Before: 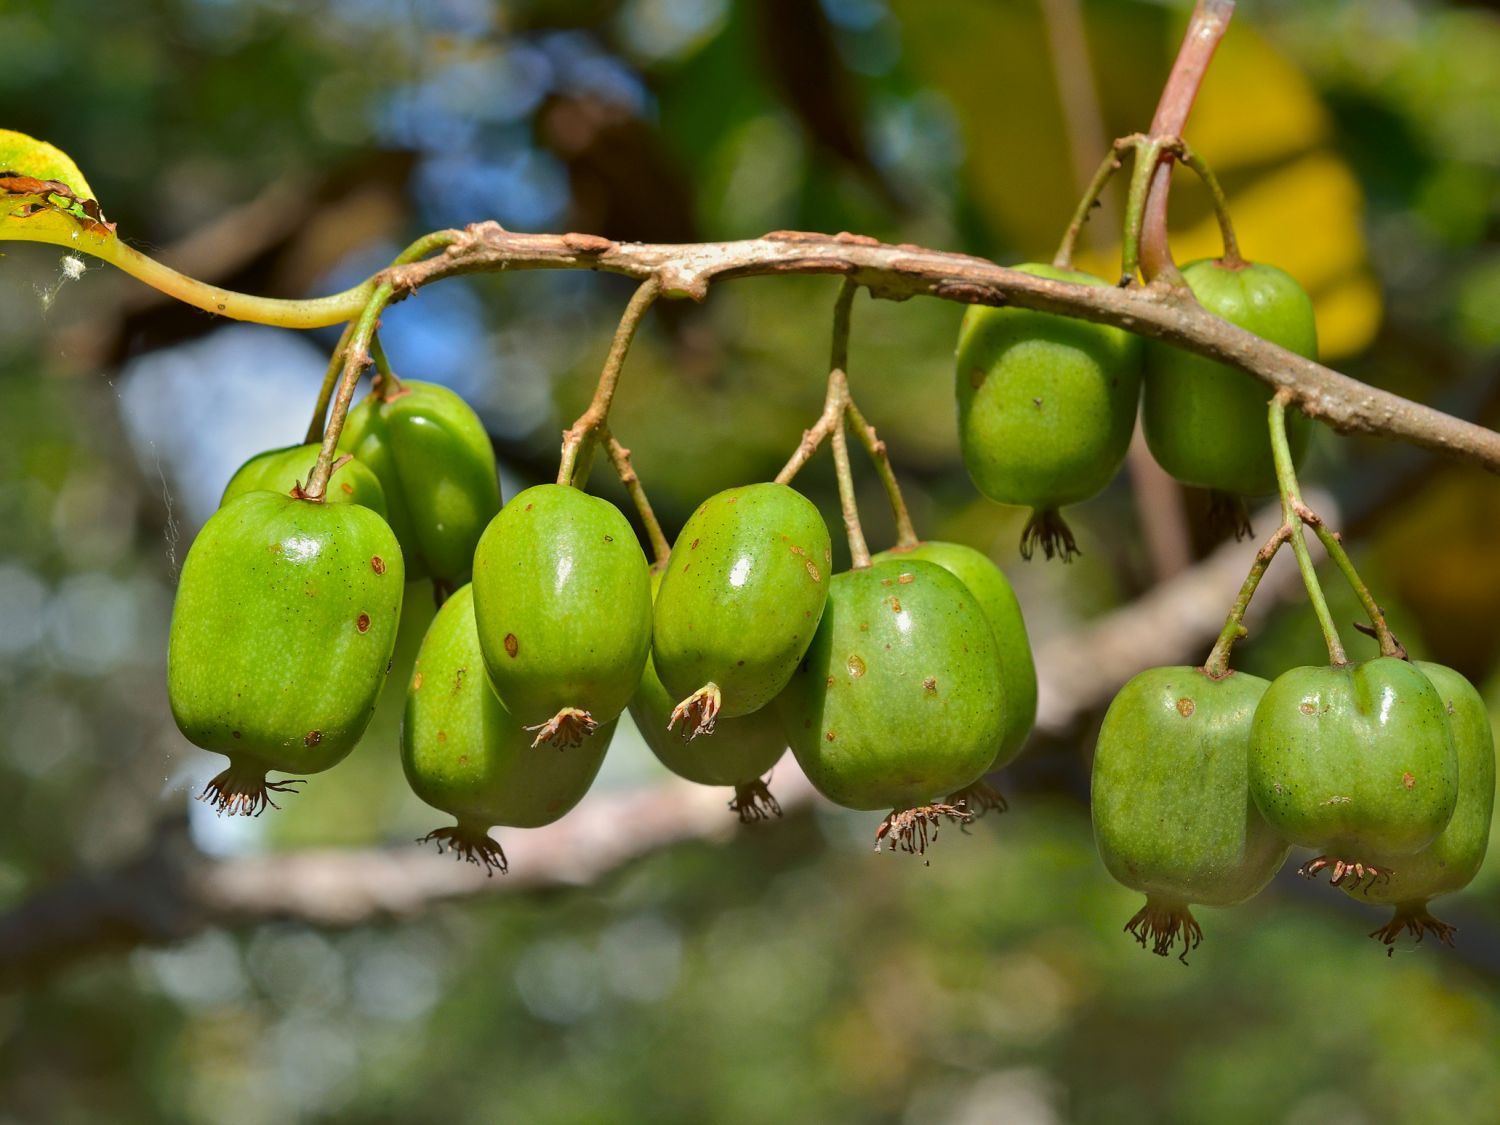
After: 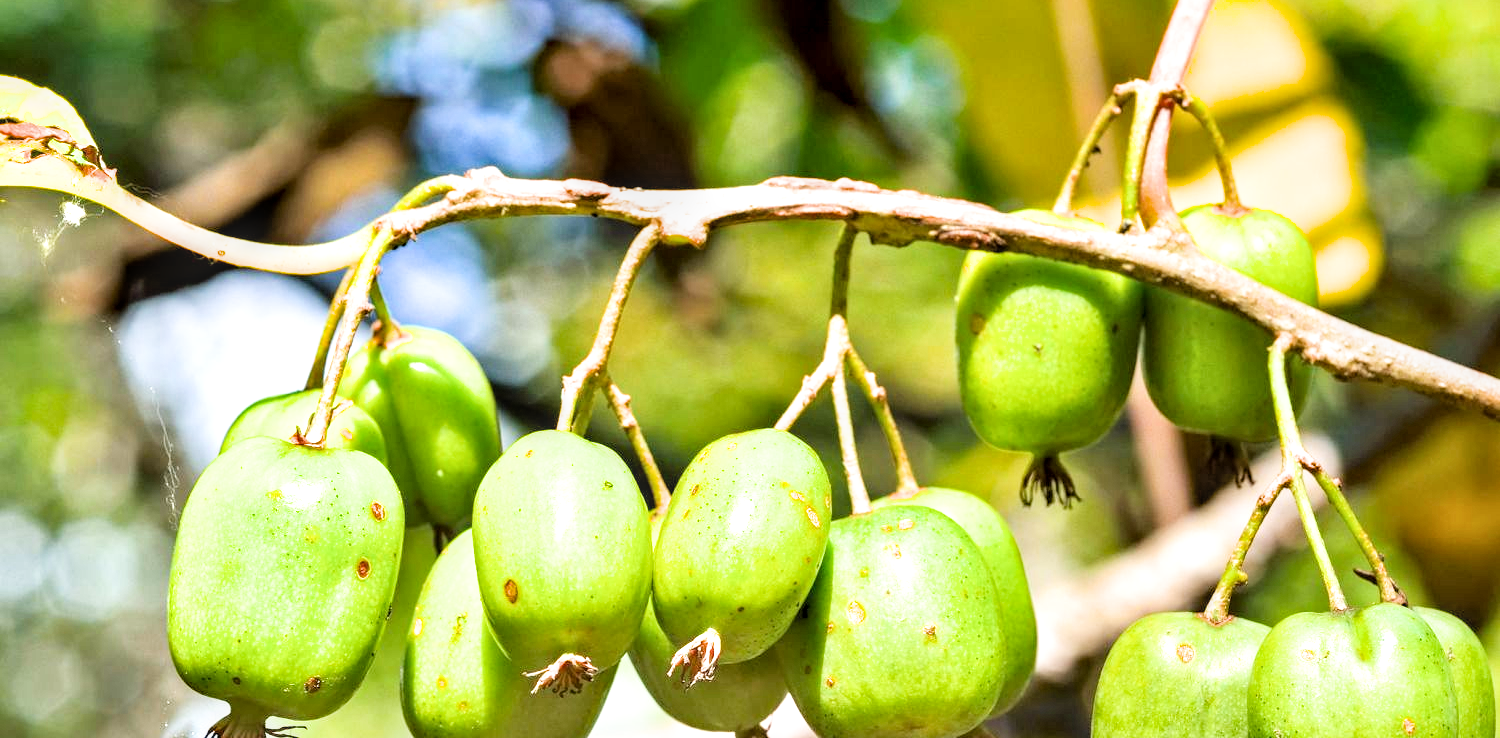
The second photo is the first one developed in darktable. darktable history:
local contrast: detail 130%
exposure: black level correction 0, exposure 1.9 EV, compensate highlight preservation false
filmic rgb: black relative exposure -5 EV, white relative exposure 3.5 EV, hardness 3.19, contrast 1.2, highlights saturation mix -50%
crop and rotate: top 4.848%, bottom 29.503%
haze removal: compatibility mode true, adaptive false
